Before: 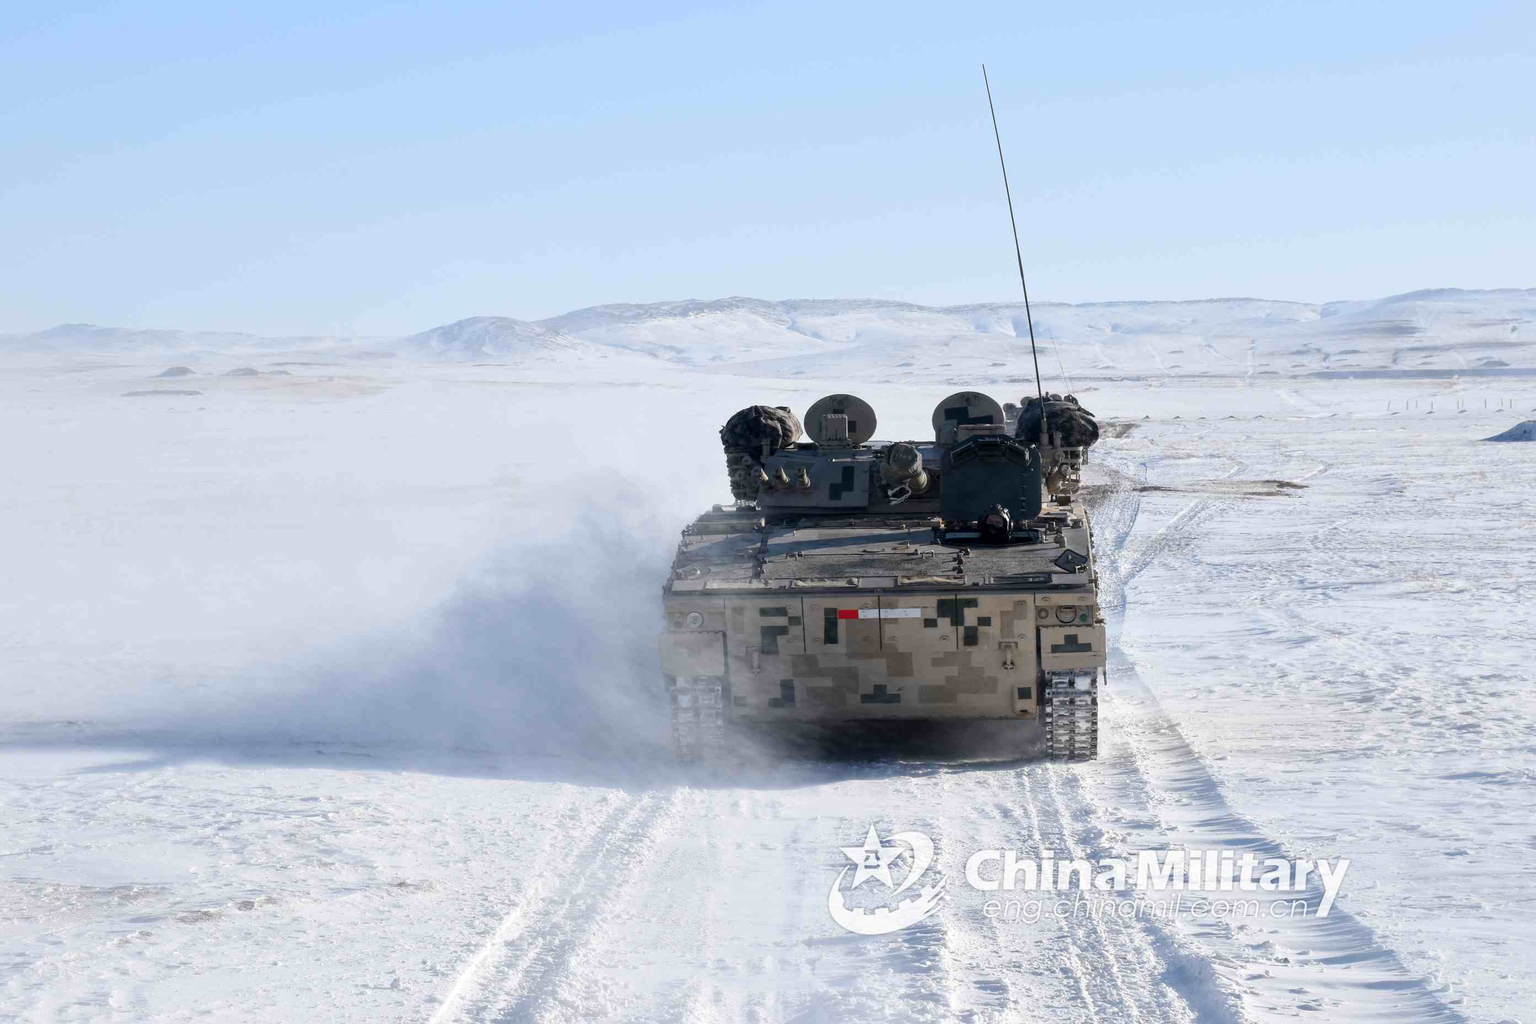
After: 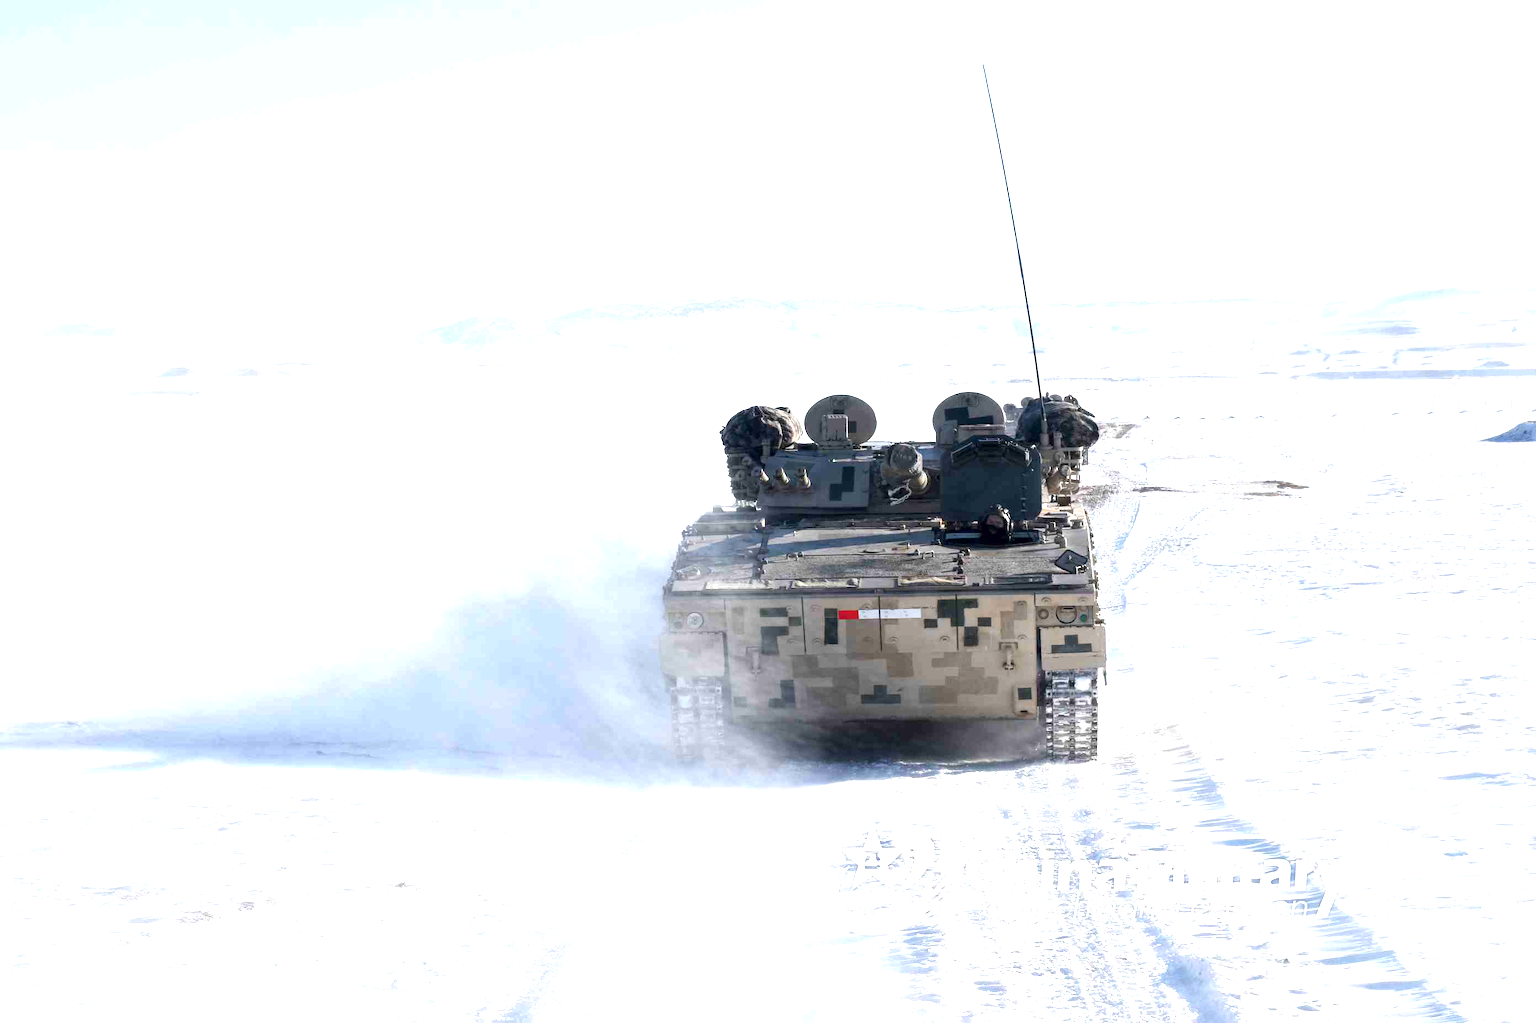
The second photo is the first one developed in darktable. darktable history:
crop: bottom 0.071%
exposure: exposure 1.061 EV, compensate highlight preservation false
